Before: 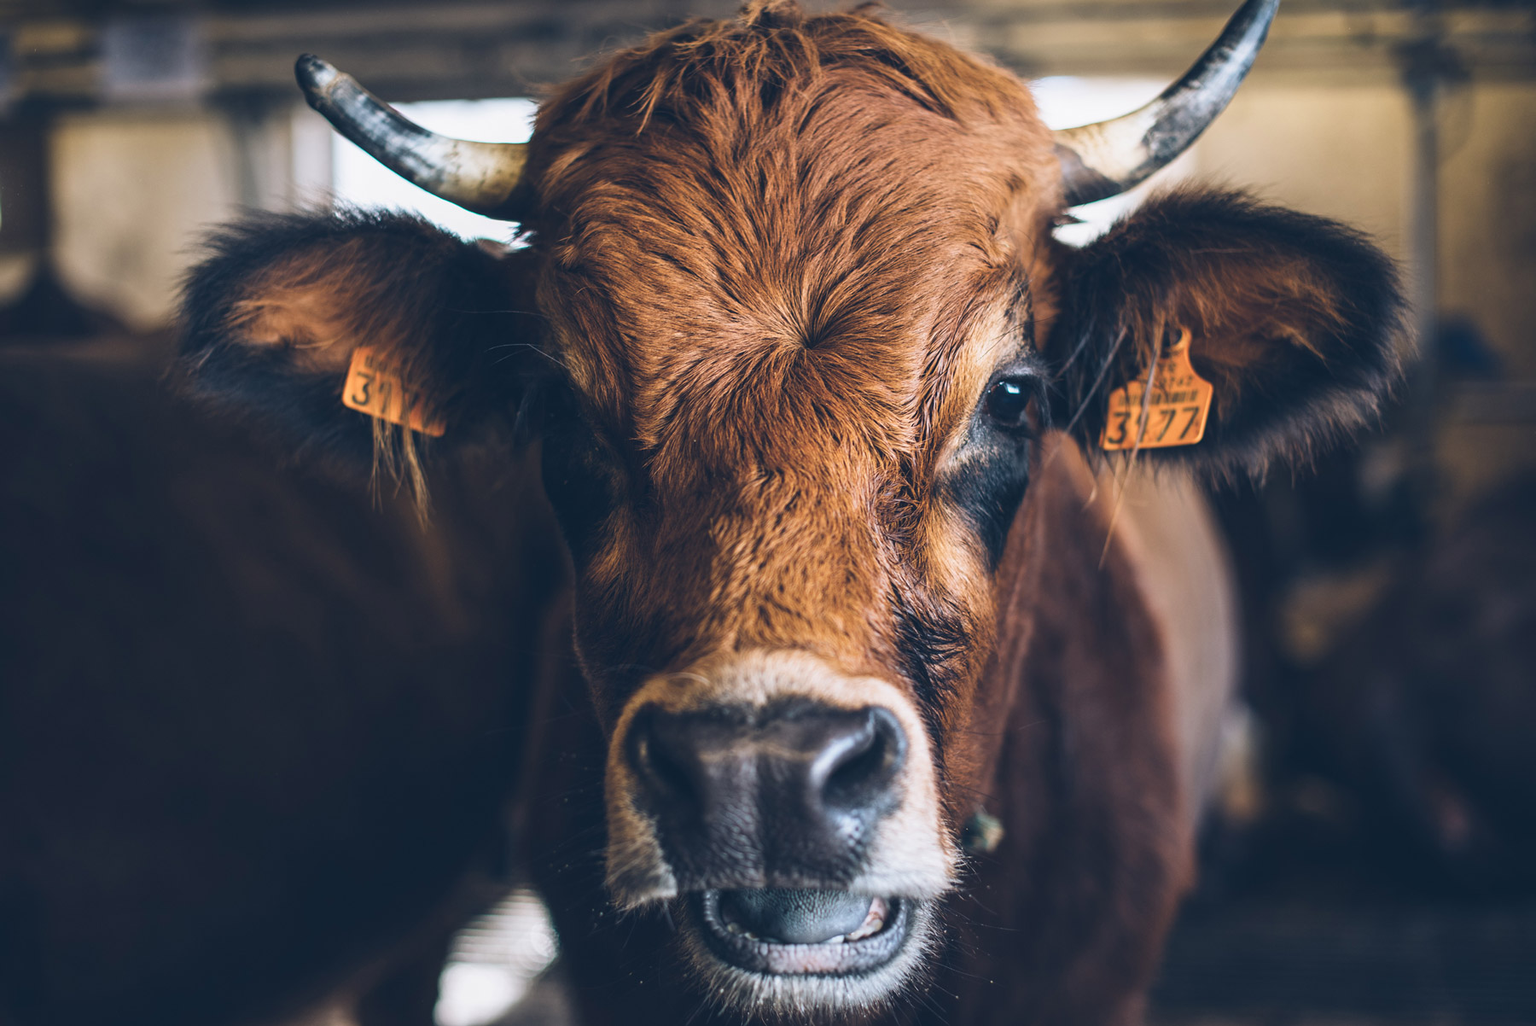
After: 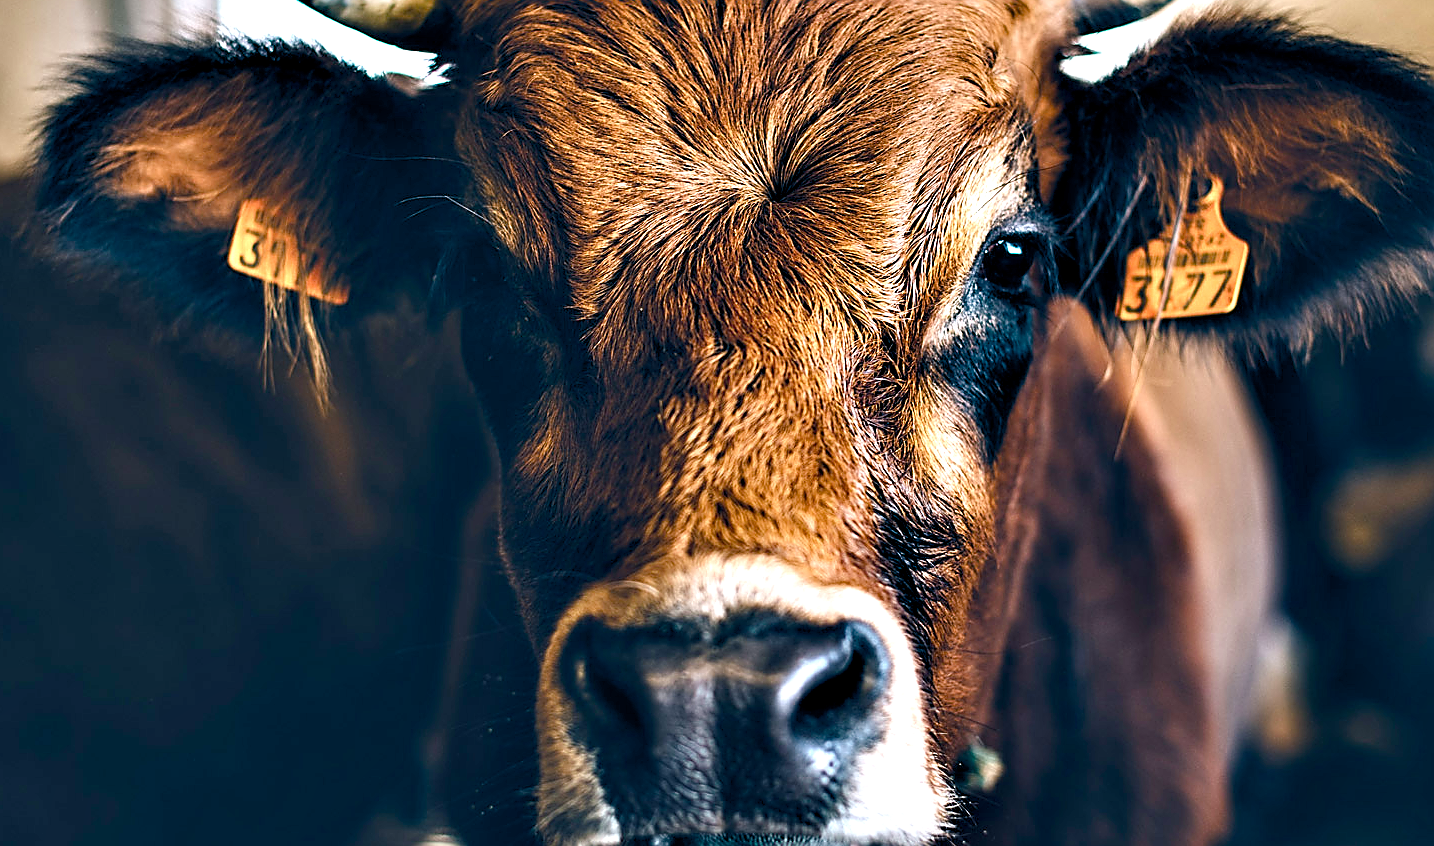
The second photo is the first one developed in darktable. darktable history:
sharpen: radius 1.427, amount 1.254, threshold 0.616
crop: left 9.631%, top 17.296%, right 10.657%, bottom 12.319%
color balance rgb: shadows lift › luminance -7.652%, shadows lift › chroma 2.41%, shadows lift › hue 164.94°, perceptual saturation grading › global saturation 20%, perceptual saturation grading › highlights -25.878%, perceptual saturation grading › shadows 49.248%, global vibrance 20%
contrast equalizer: y [[0.627 ×6], [0.563 ×6], [0 ×6], [0 ×6], [0 ×6]]
